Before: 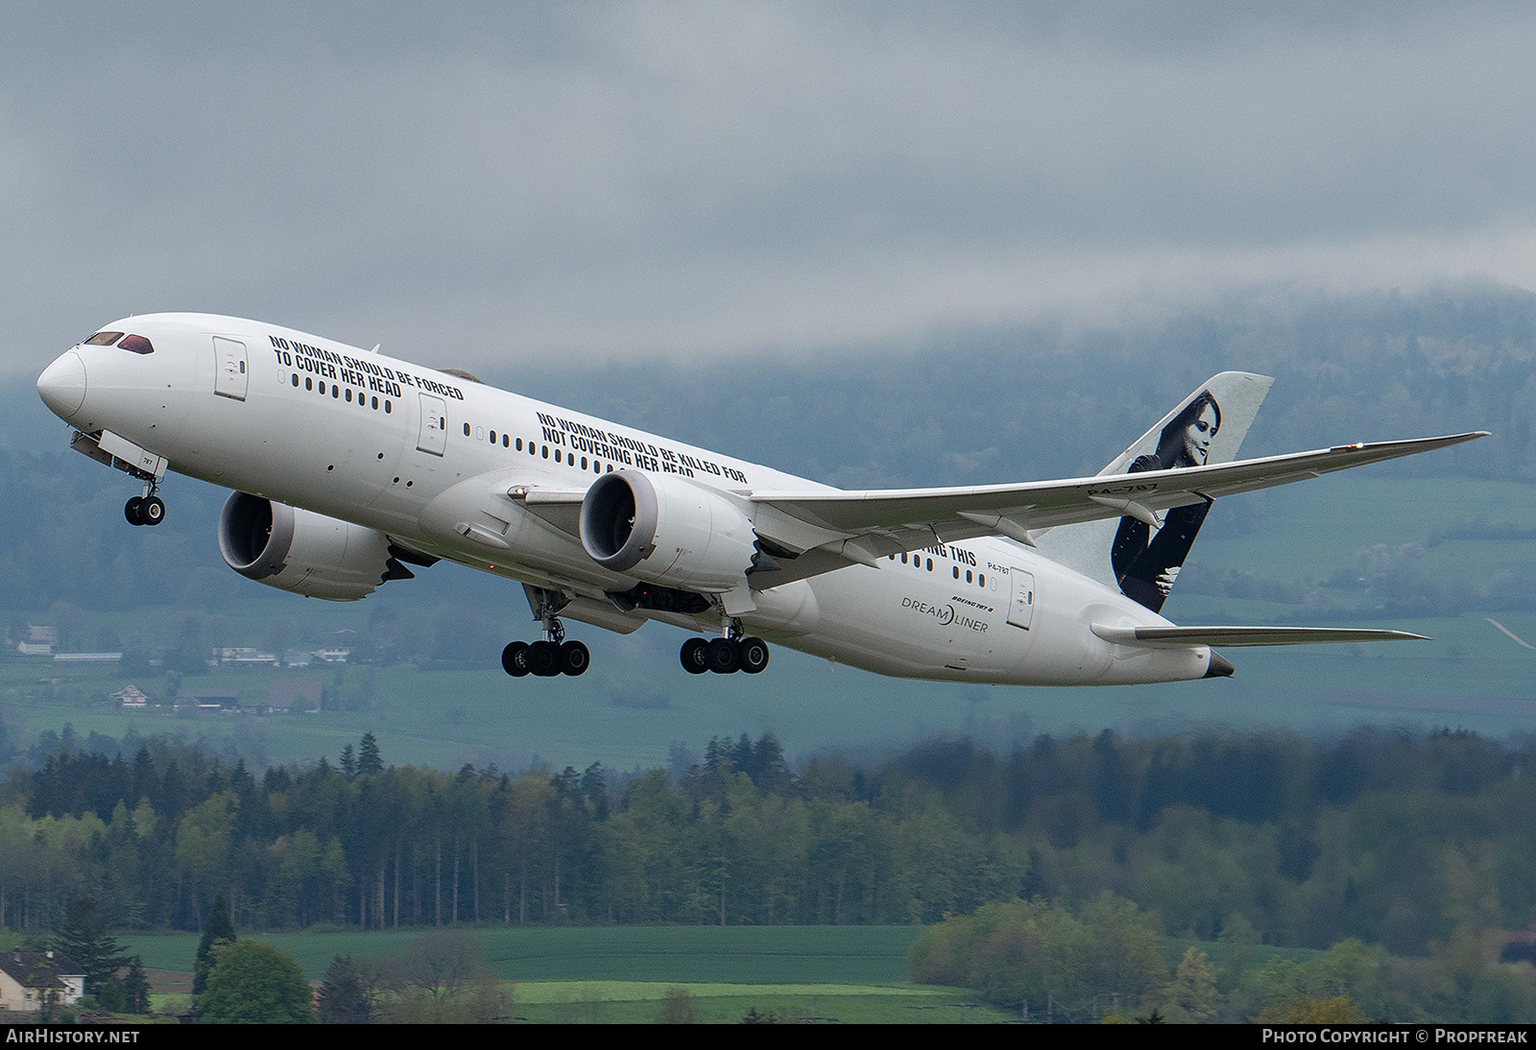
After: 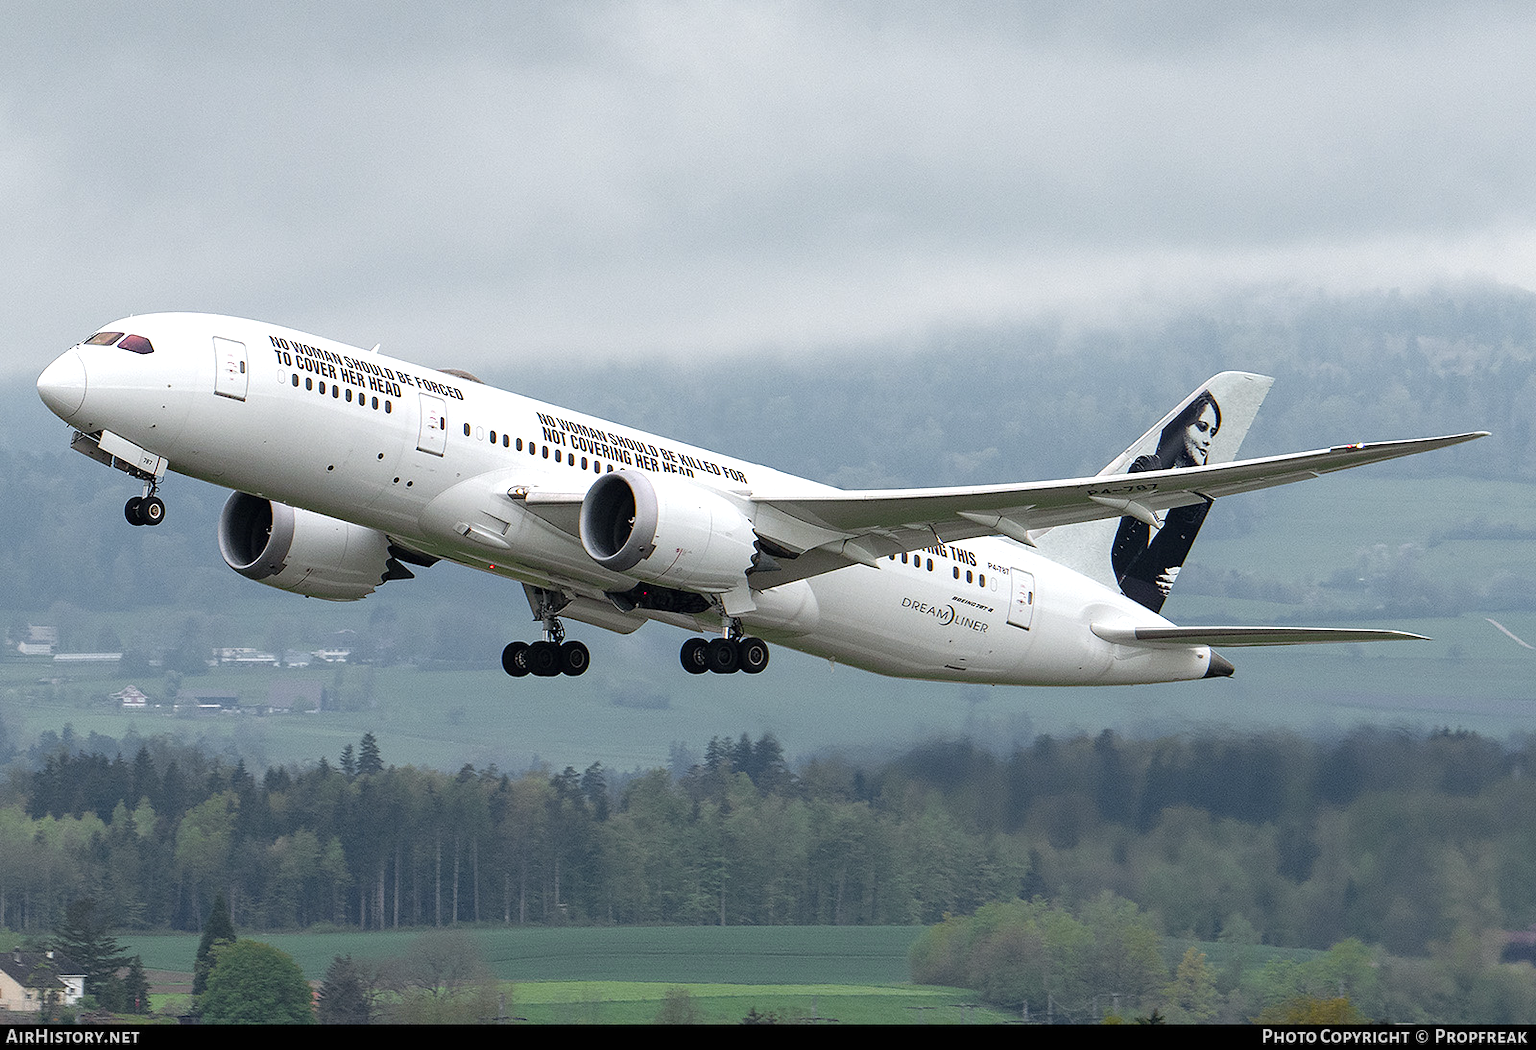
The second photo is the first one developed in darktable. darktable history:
color zones: curves: ch0 [(0, 0.48) (0.209, 0.398) (0.305, 0.332) (0.429, 0.493) (0.571, 0.5) (0.714, 0.5) (0.857, 0.5) (1, 0.48)]; ch1 [(0, 0.633) (0.143, 0.586) (0.286, 0.489) (0.429, 0.448) (0.571, 0.31) (0.714, 0.335) (0.857, 0.492) (1, 0.633)]; ch2 [(0, 0.448) (0.143, 0.498) (0.286, 0.5) (0.429, 0.5) (0.571, 0.5) (0.714, 0.5) (0.857, 0.5) (1, 0.448)]
exposure: black level correction 0, exposure 0.699 EV, compensate exposure bias true, compensate highlight preservation false
